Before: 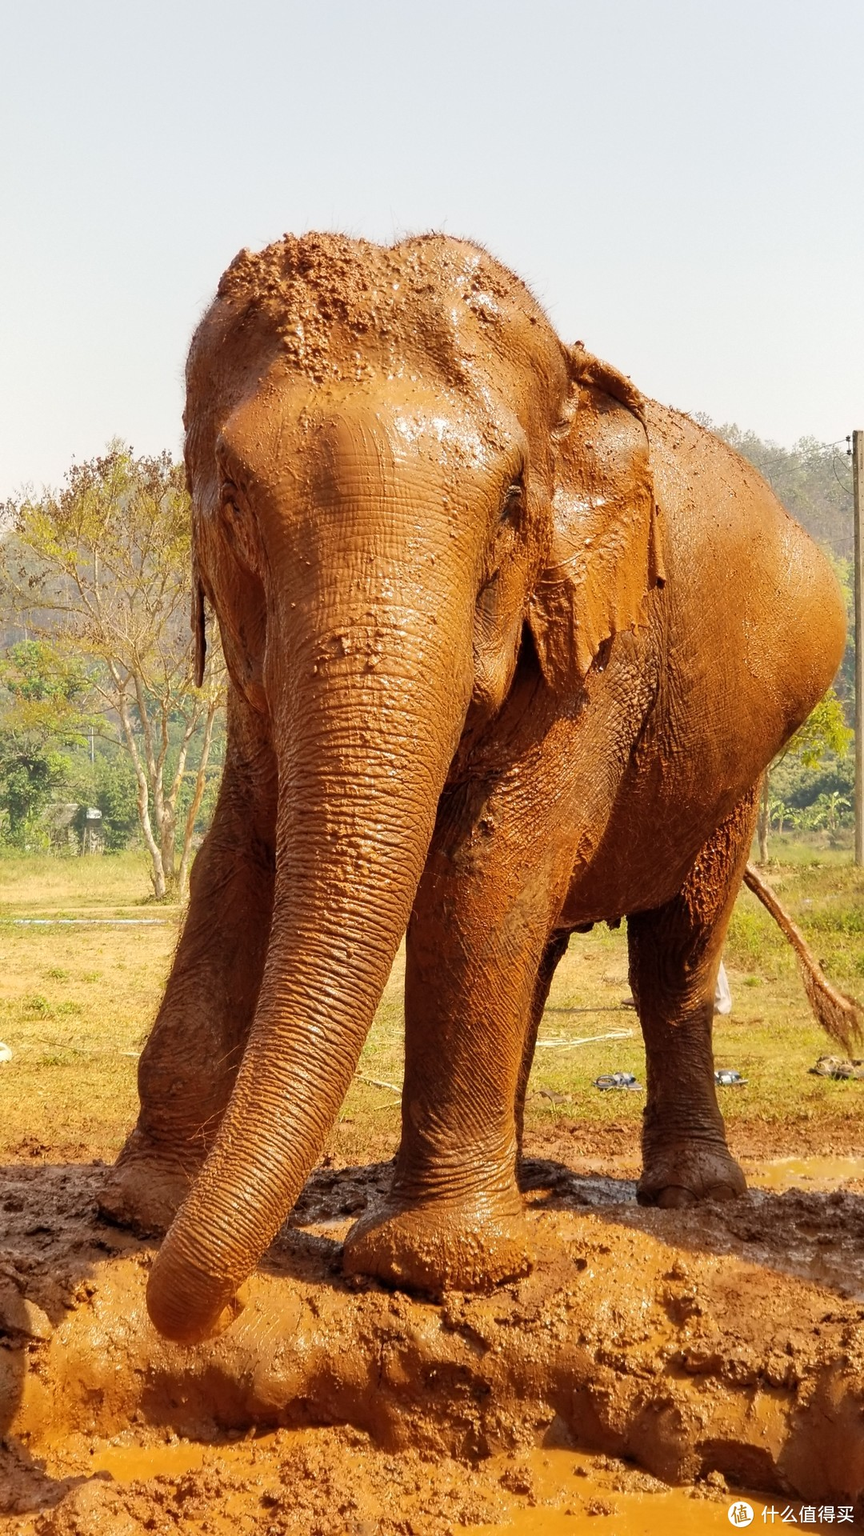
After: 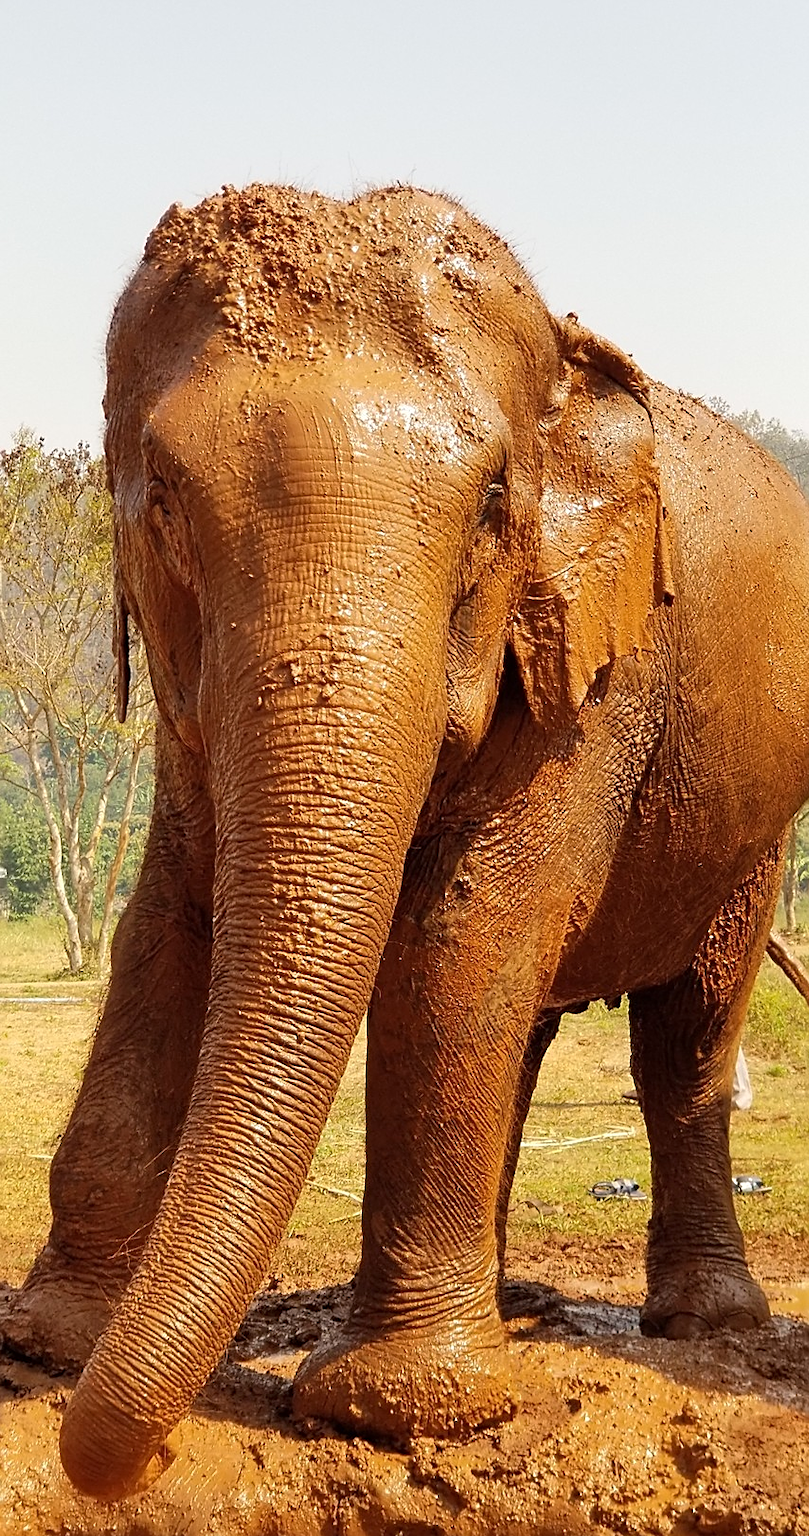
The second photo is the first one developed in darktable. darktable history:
crop: left 11.187%, top 5.036%, right 9.597%, bottom 10.449%
sharpen: amount 0.544
